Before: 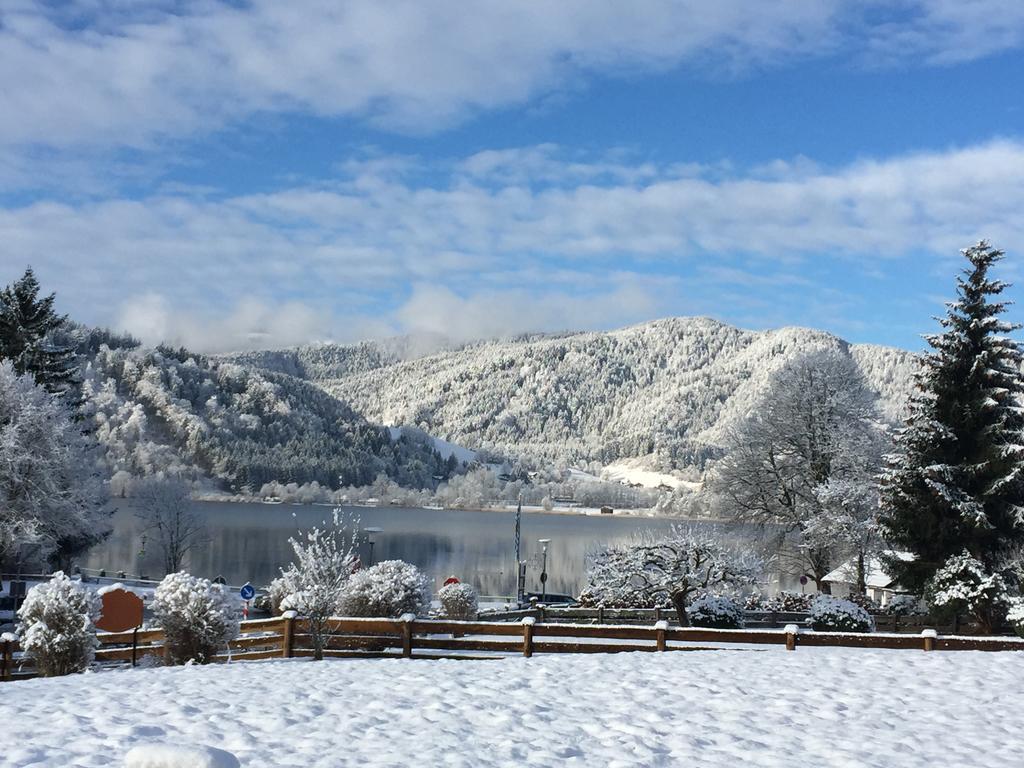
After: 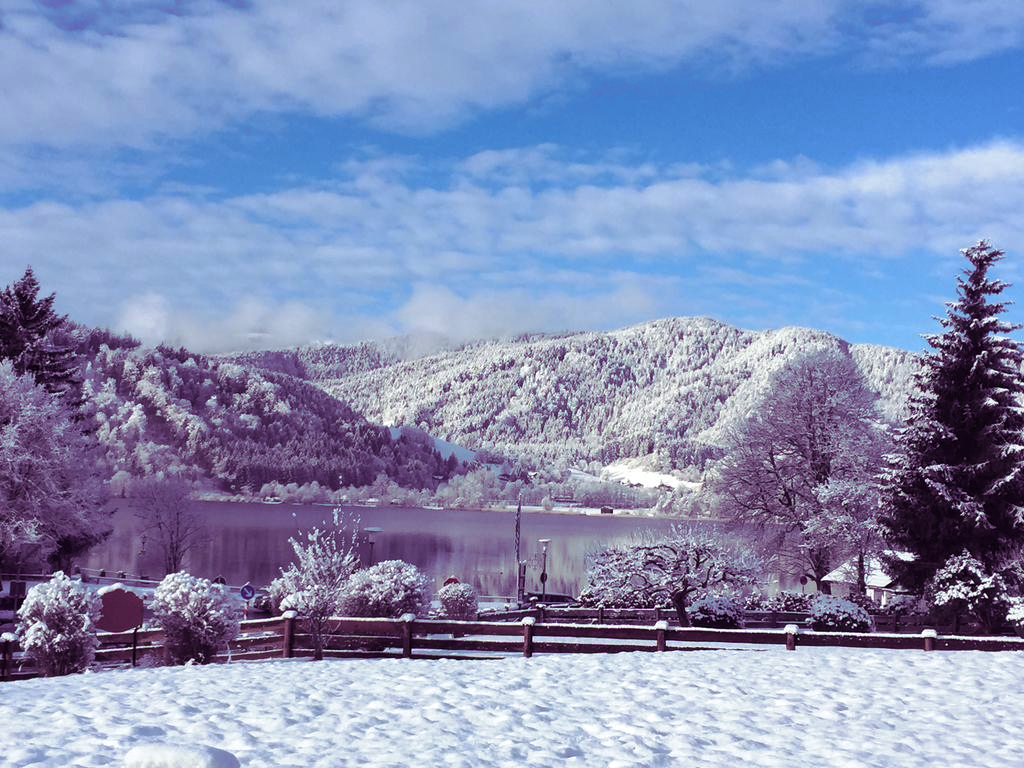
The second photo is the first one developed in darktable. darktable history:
split-toning: shadows › hue 277.2°, shadows › saturation 0.74
color calibration: illuminant as shot in camera, x 0.358, y 0.373, temperature 4628.91 K
